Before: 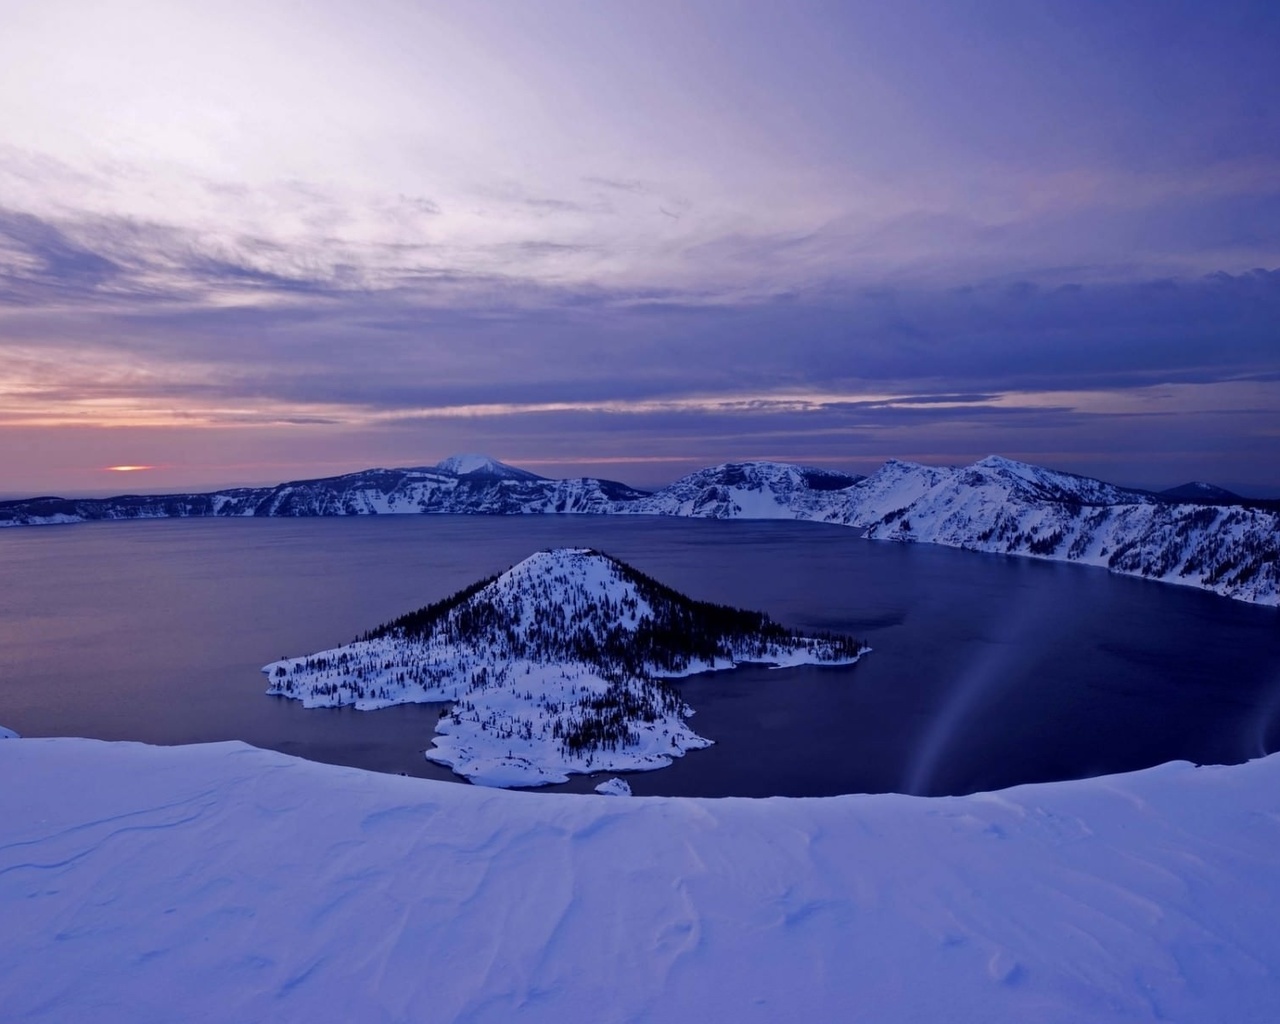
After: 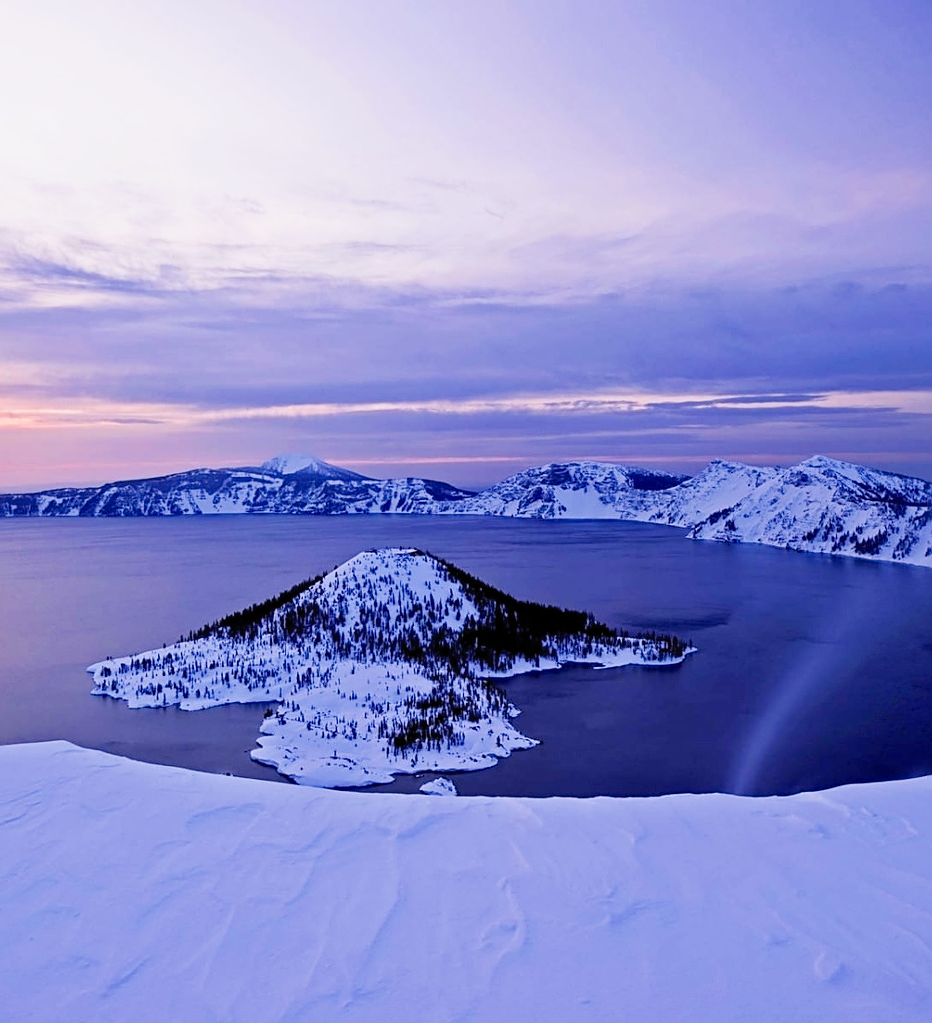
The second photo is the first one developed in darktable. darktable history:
crop: left 13.708%, top 0%, right 13.404%
sharpen: on, module defaults
exposure: black level correction 0, exposure 1.39 EV, compensate exposure bias true, compensate highlight preservation false
filmic rgb: black relative exposure -4.63 EV, white relative exposure 4.76 EV, hardness 2.35, latitude 36.91%, contrast 1.048, highlights saturation mix 1.11%, shadows ↔ highlights balance 1.25%, color science v4 (2020)
